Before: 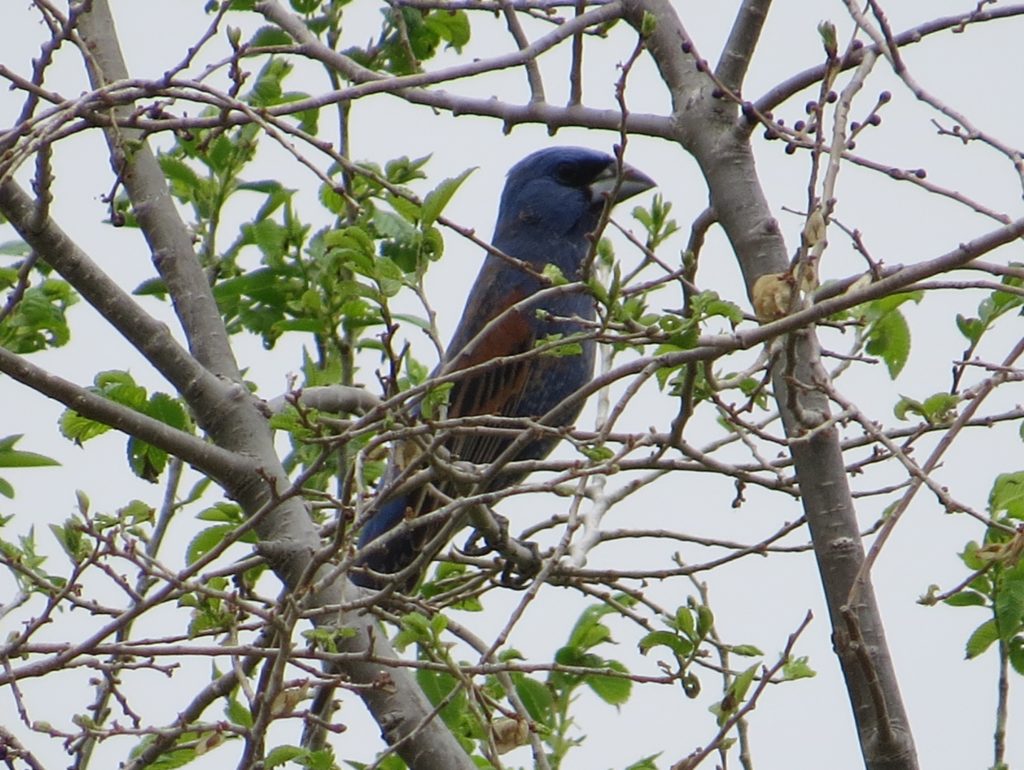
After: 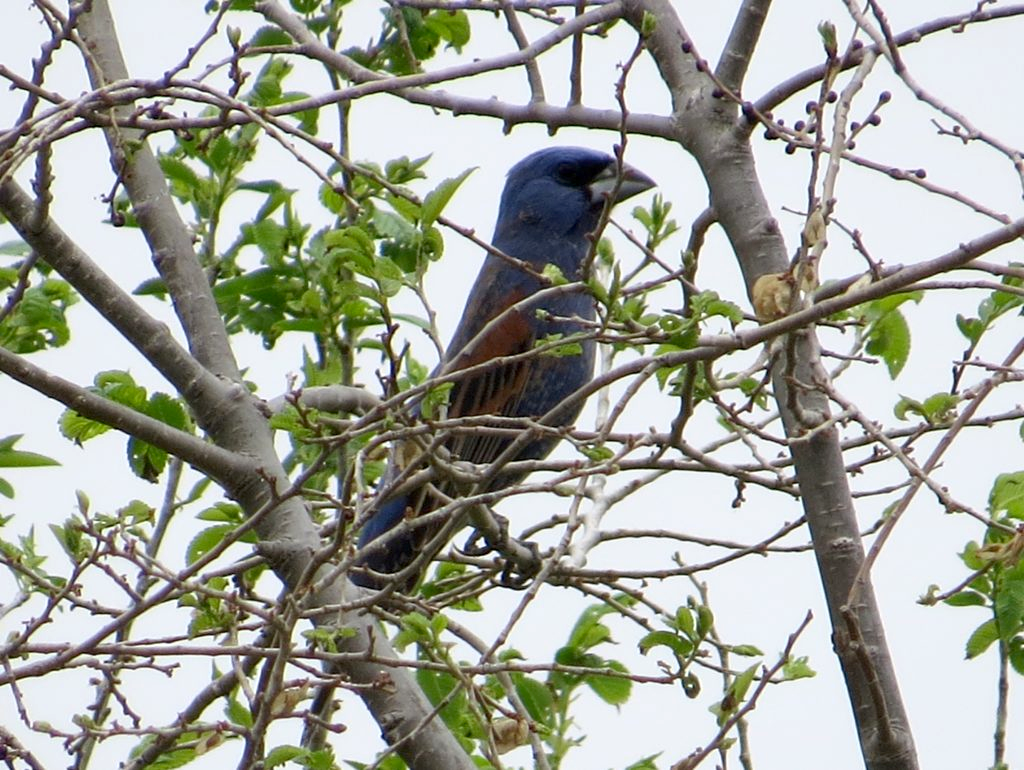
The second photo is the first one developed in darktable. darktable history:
exposure: black level correction 0.005, exposure 0.279 EV, compensate highlight preservation false
